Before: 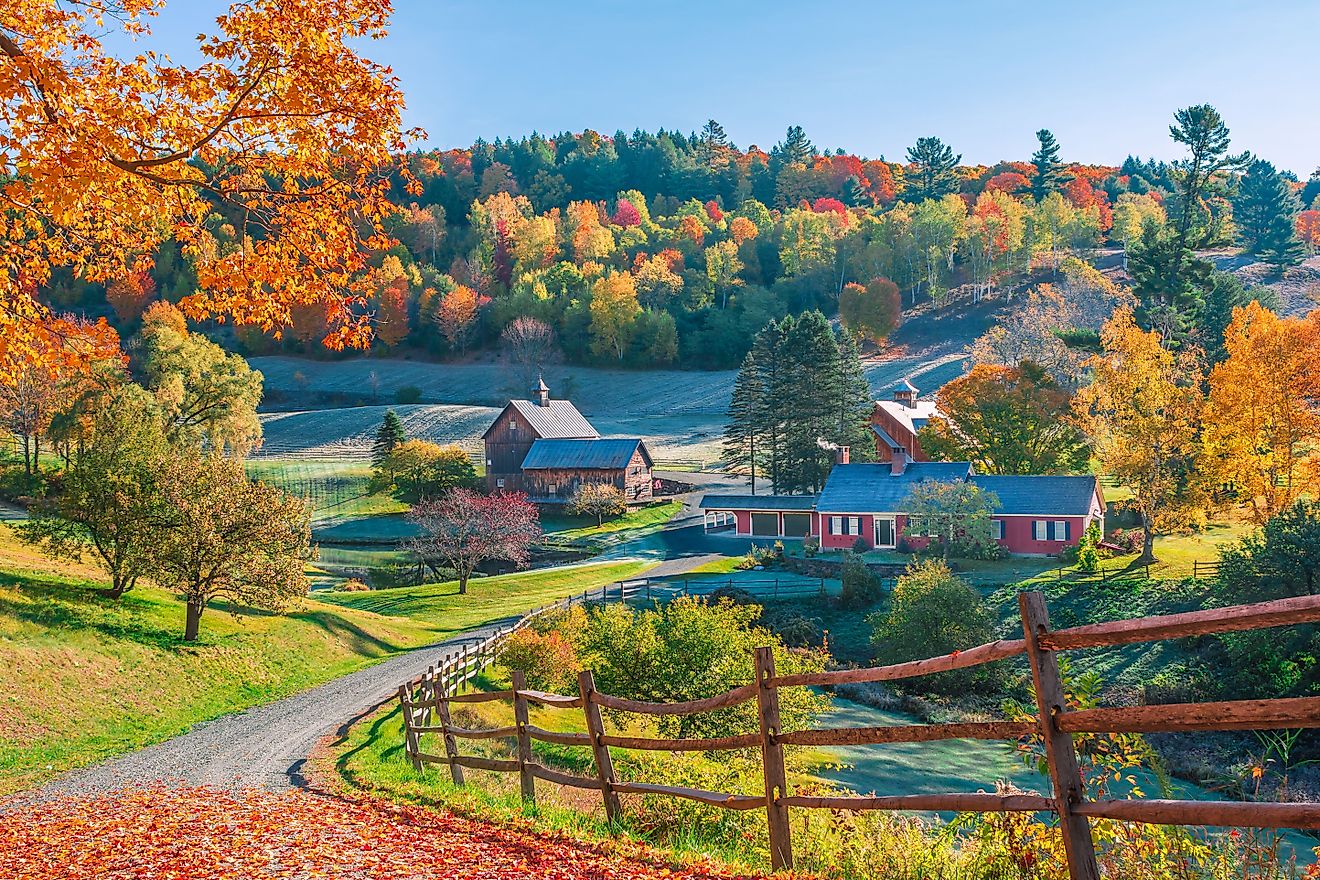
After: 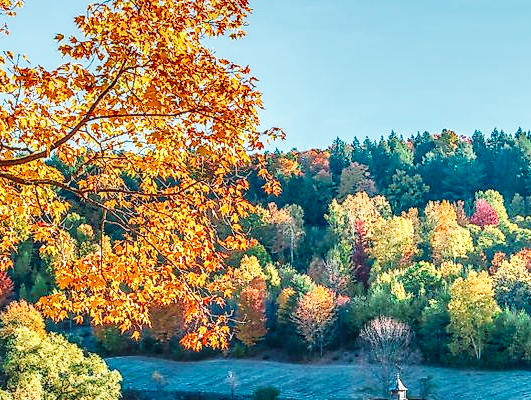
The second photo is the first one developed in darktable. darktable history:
crop and rotate: left 10.866%, top 0.084%, right 48.89%, bottom 54.368%
local contrast: highlights 79%, shadows 56%, detail 175%, midtone range 0.43
contrast brightness saturation: contrast -0.149, brightness 0.045, saturation -0.119
color correction: highlights a* -6.95, highlights b* 0.58
base curve: curves: ch0 [(0, 0) (0.036, 0.025) (0.121, 0.166) (0.206, 0.329) (0.605, 0.79) (1, 1)], exposure shift 0.578, preserve colors none
